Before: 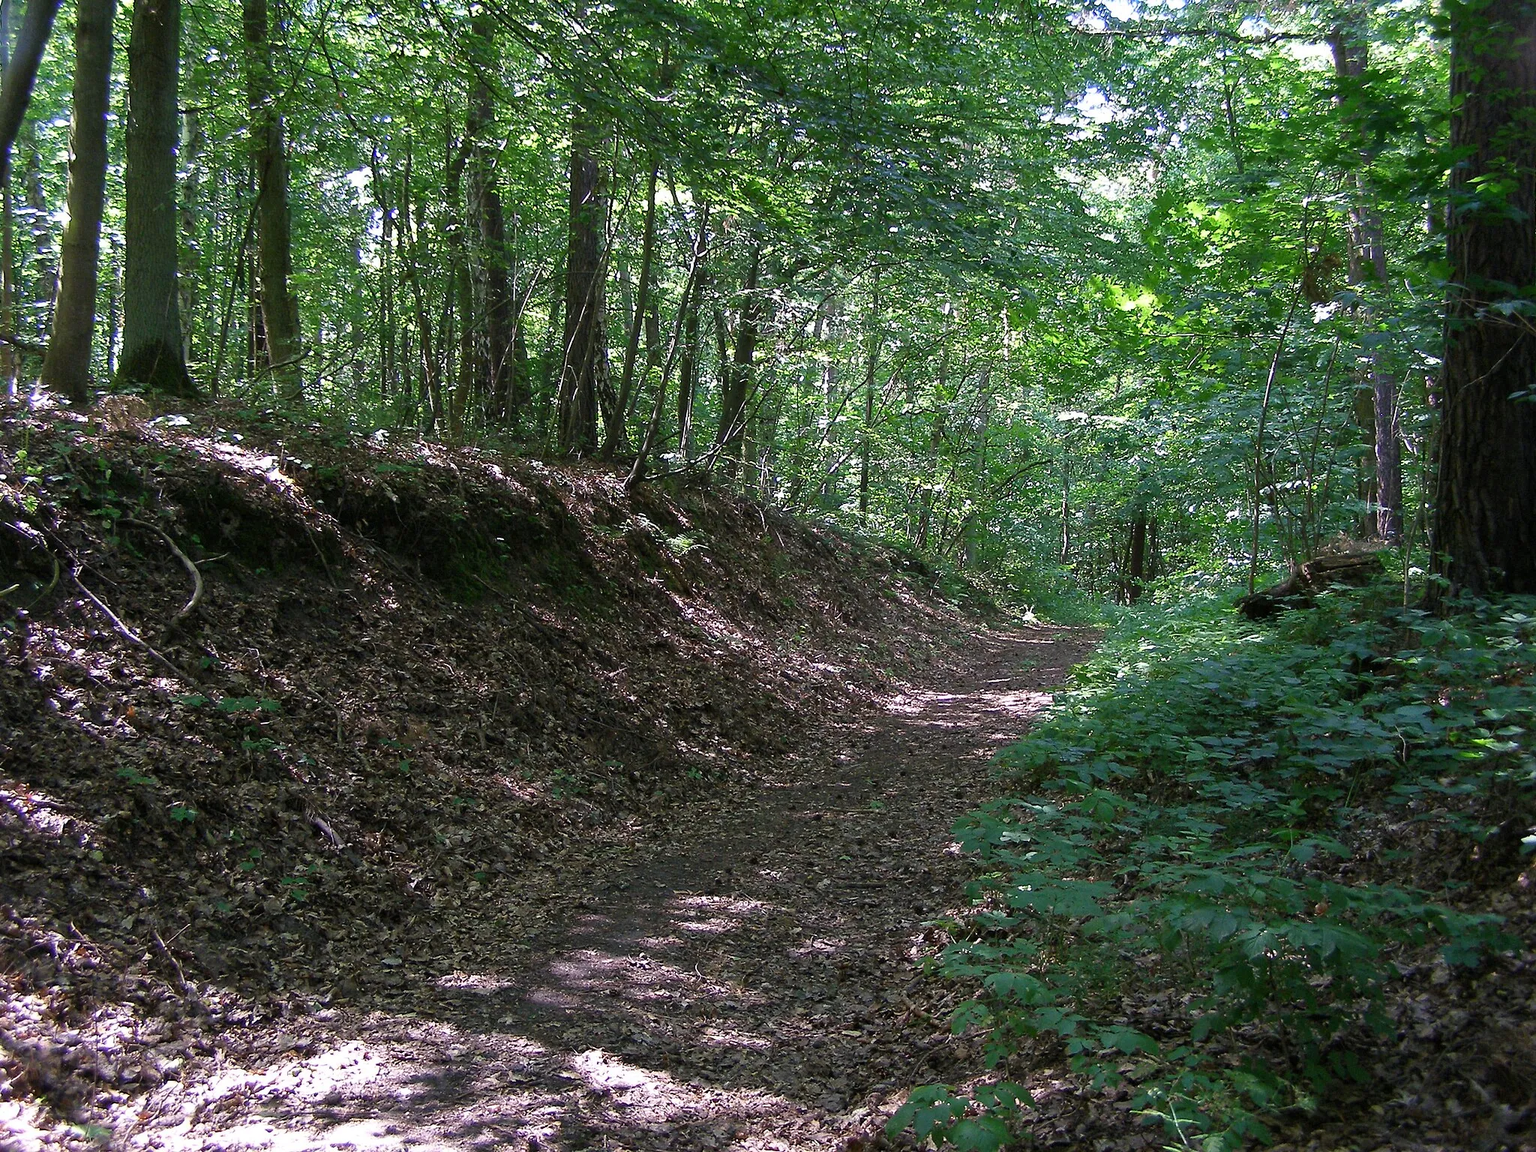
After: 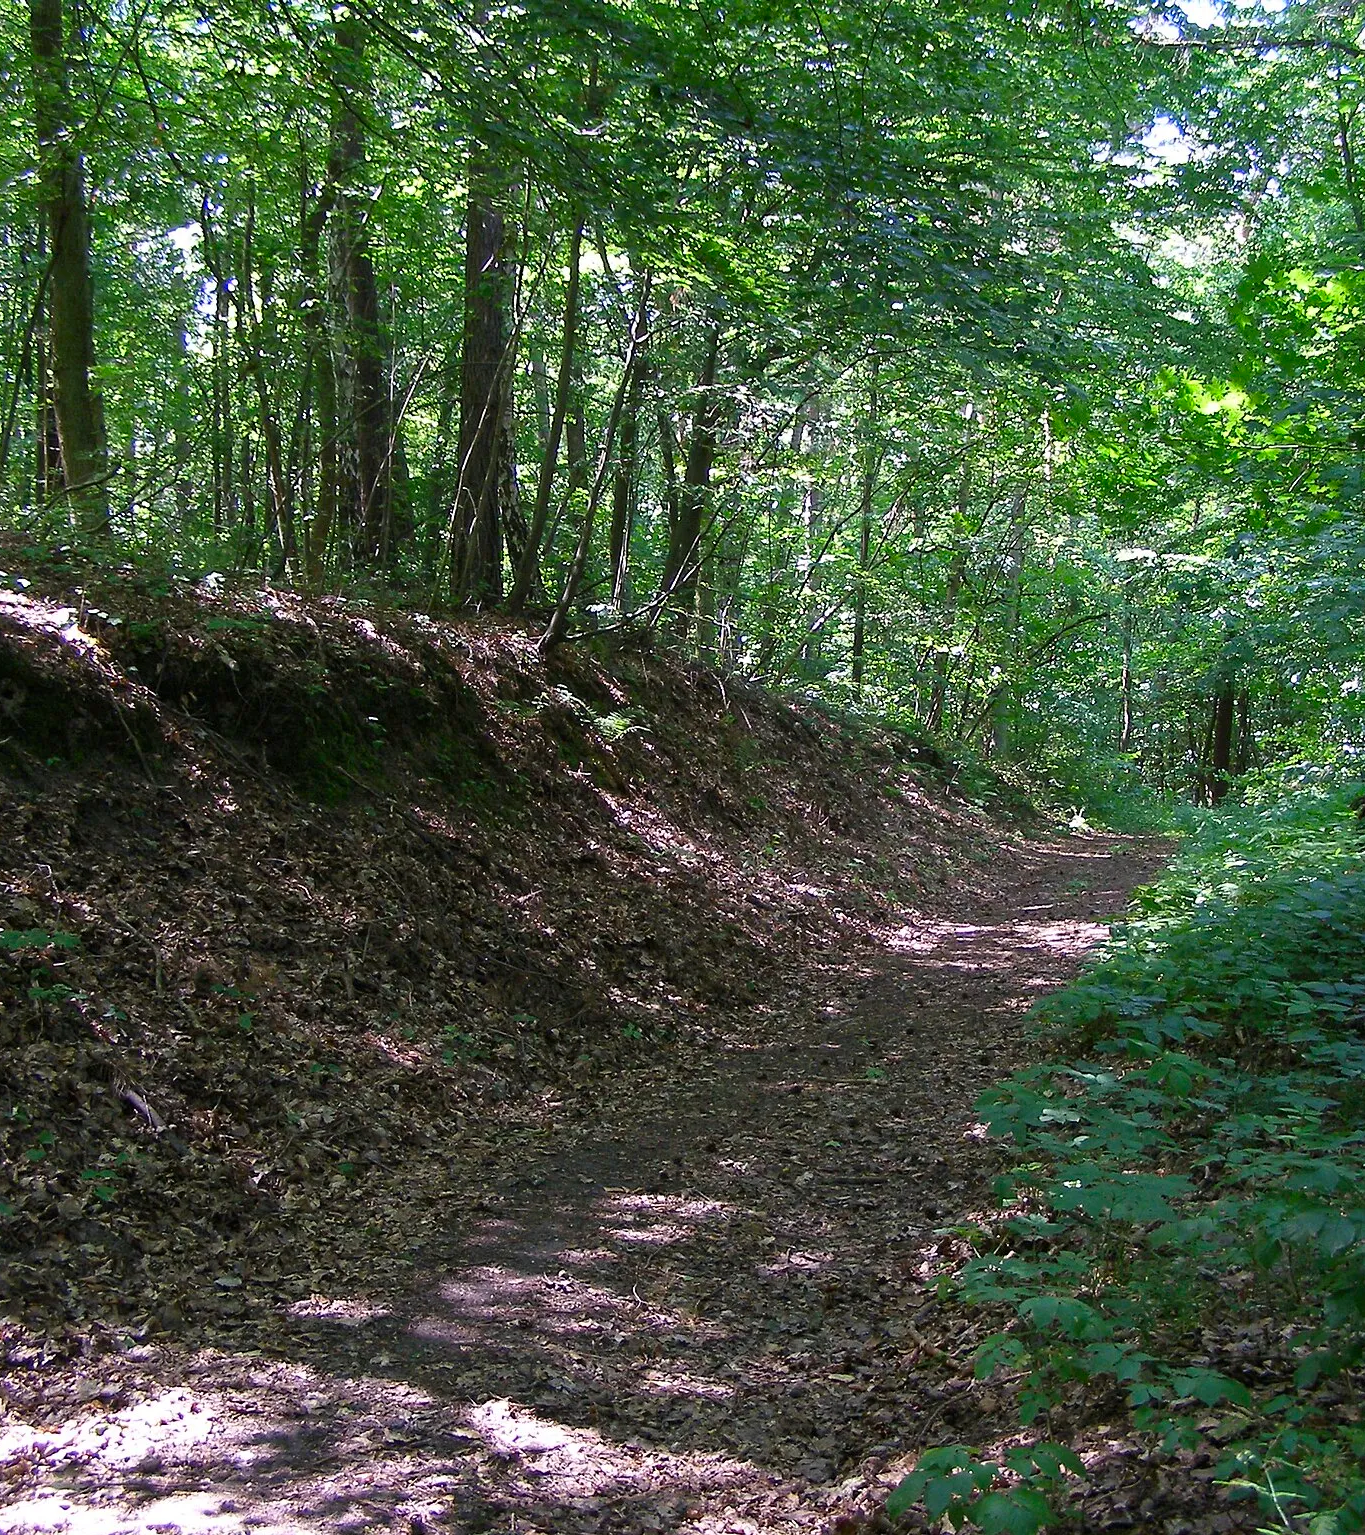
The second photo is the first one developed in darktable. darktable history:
contrast brightness saturation: saturation 0.185
crop and rotate: left 14.386%, right 18.95%
